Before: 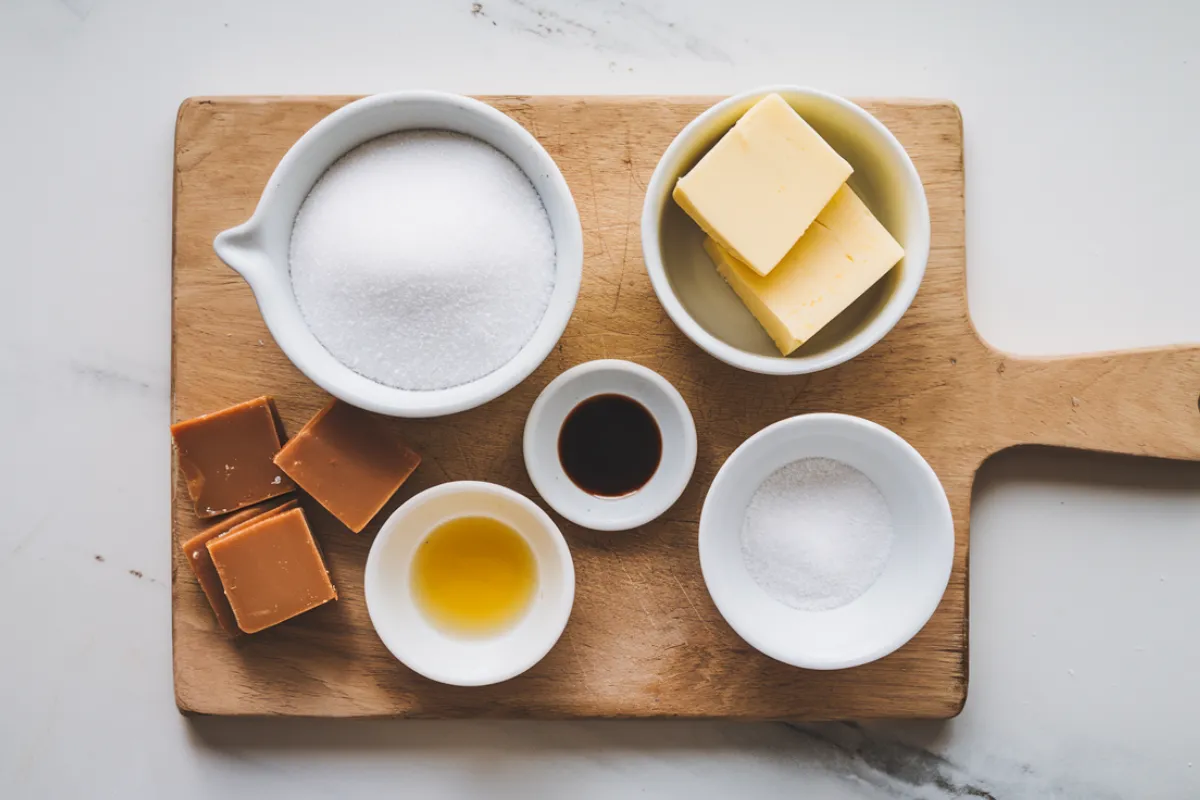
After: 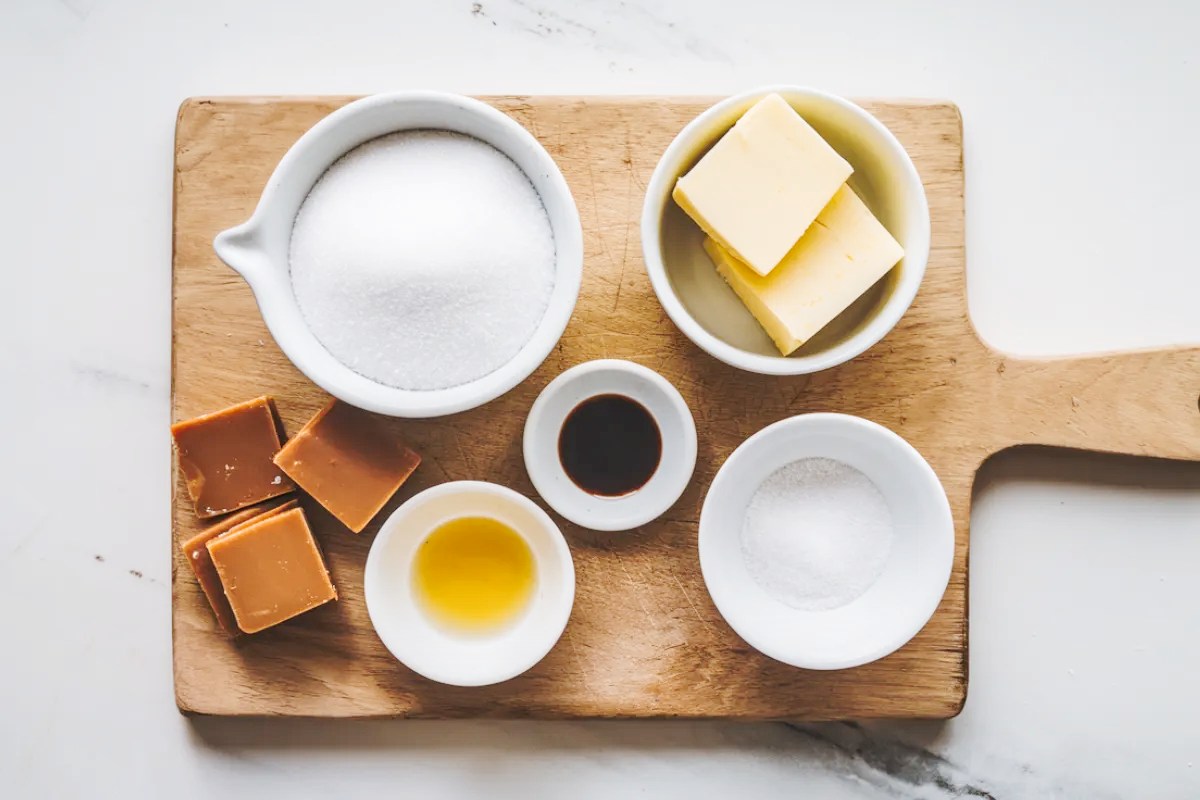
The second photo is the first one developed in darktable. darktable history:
tone curve: curves: ch0 [(0, 0) (0.003, 0.003) (0.011, 0.014) (0.025, 0.031) (0.044, 0.055) (0.069, 0.086) (0.1, 0.124) (0.136, 0.168) (0.177, 0.22) (0.224, 0.278) (0.277, 0.344) (0.335, 0.426) (0.399, 0.515) (0.468, 0.597) (0.543, 0.672) (0.623, 0.746) (0.709, 0.815) (0.801, 0.881) (0.898, 0.939) (1, 1)], preserve colors none
local contrast: on, module defaults
